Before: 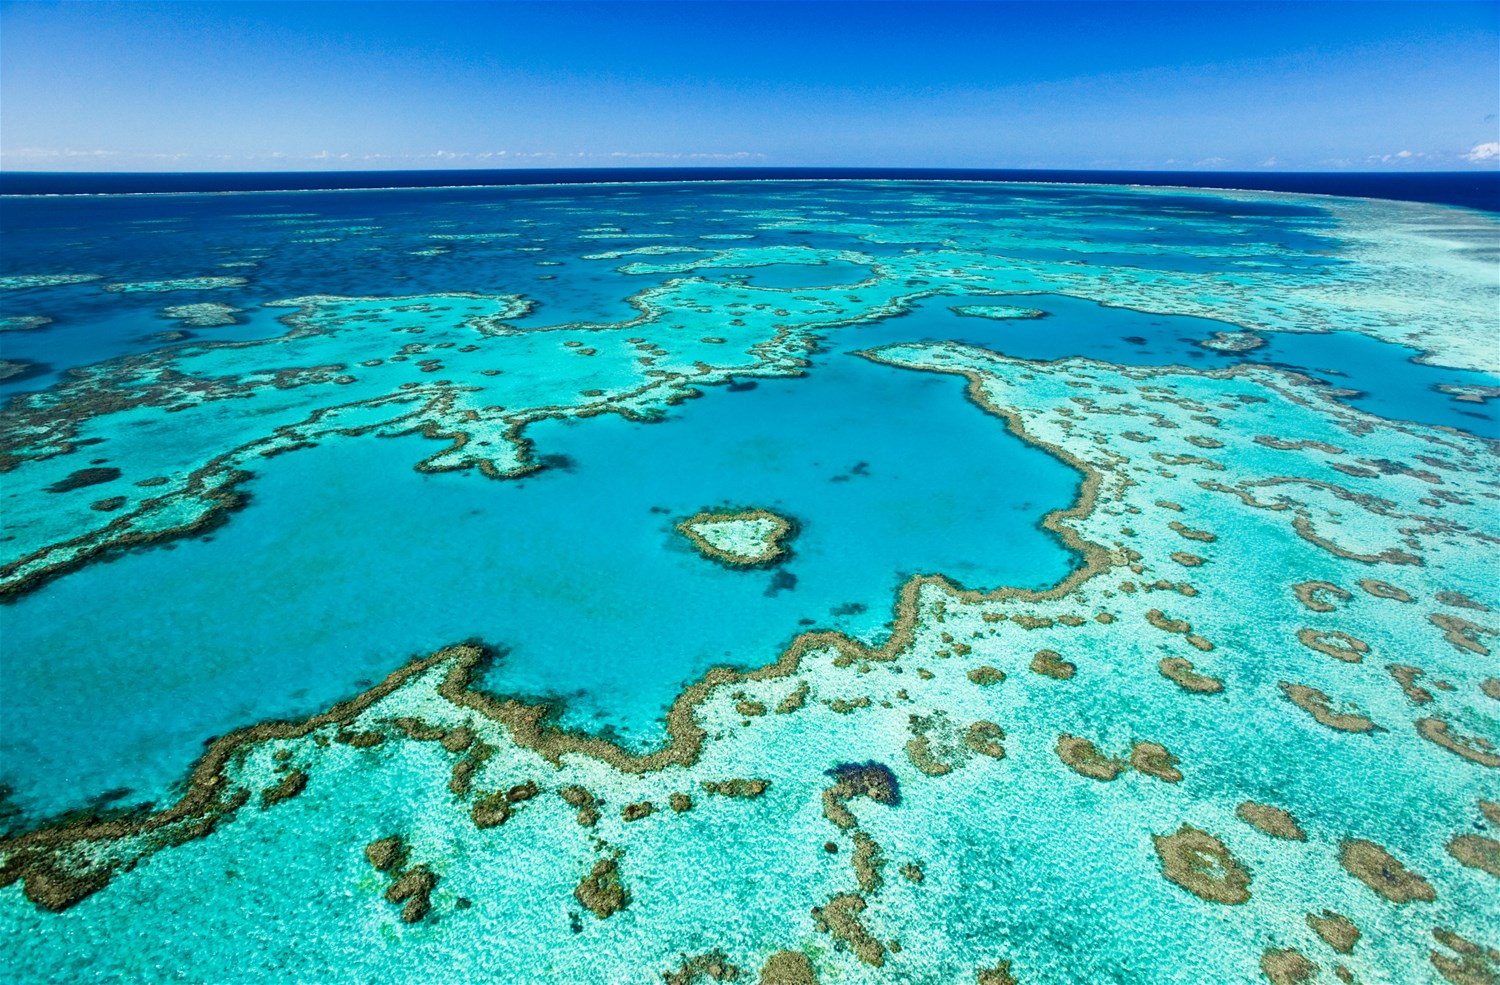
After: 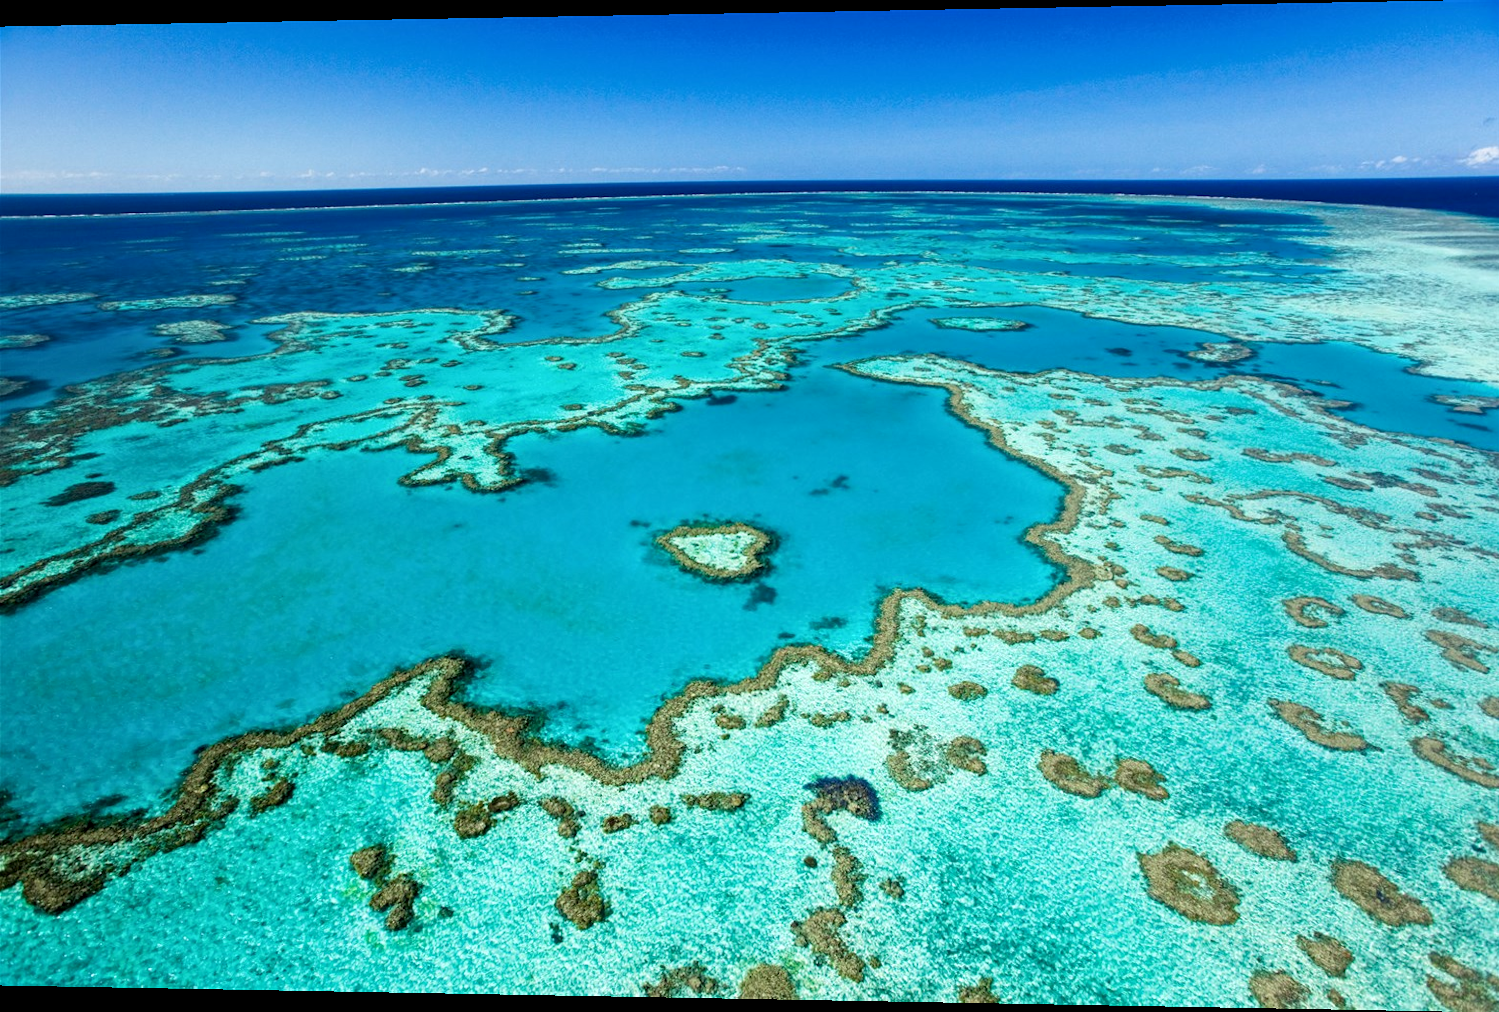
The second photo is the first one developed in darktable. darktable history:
rotate and perspective: lens shift (horizontal) -0.055, automatic cropping off
local contrast: highlights 100%, shadows 100%, detail 120%, midtone range 0.2
white balance: emerald 1
